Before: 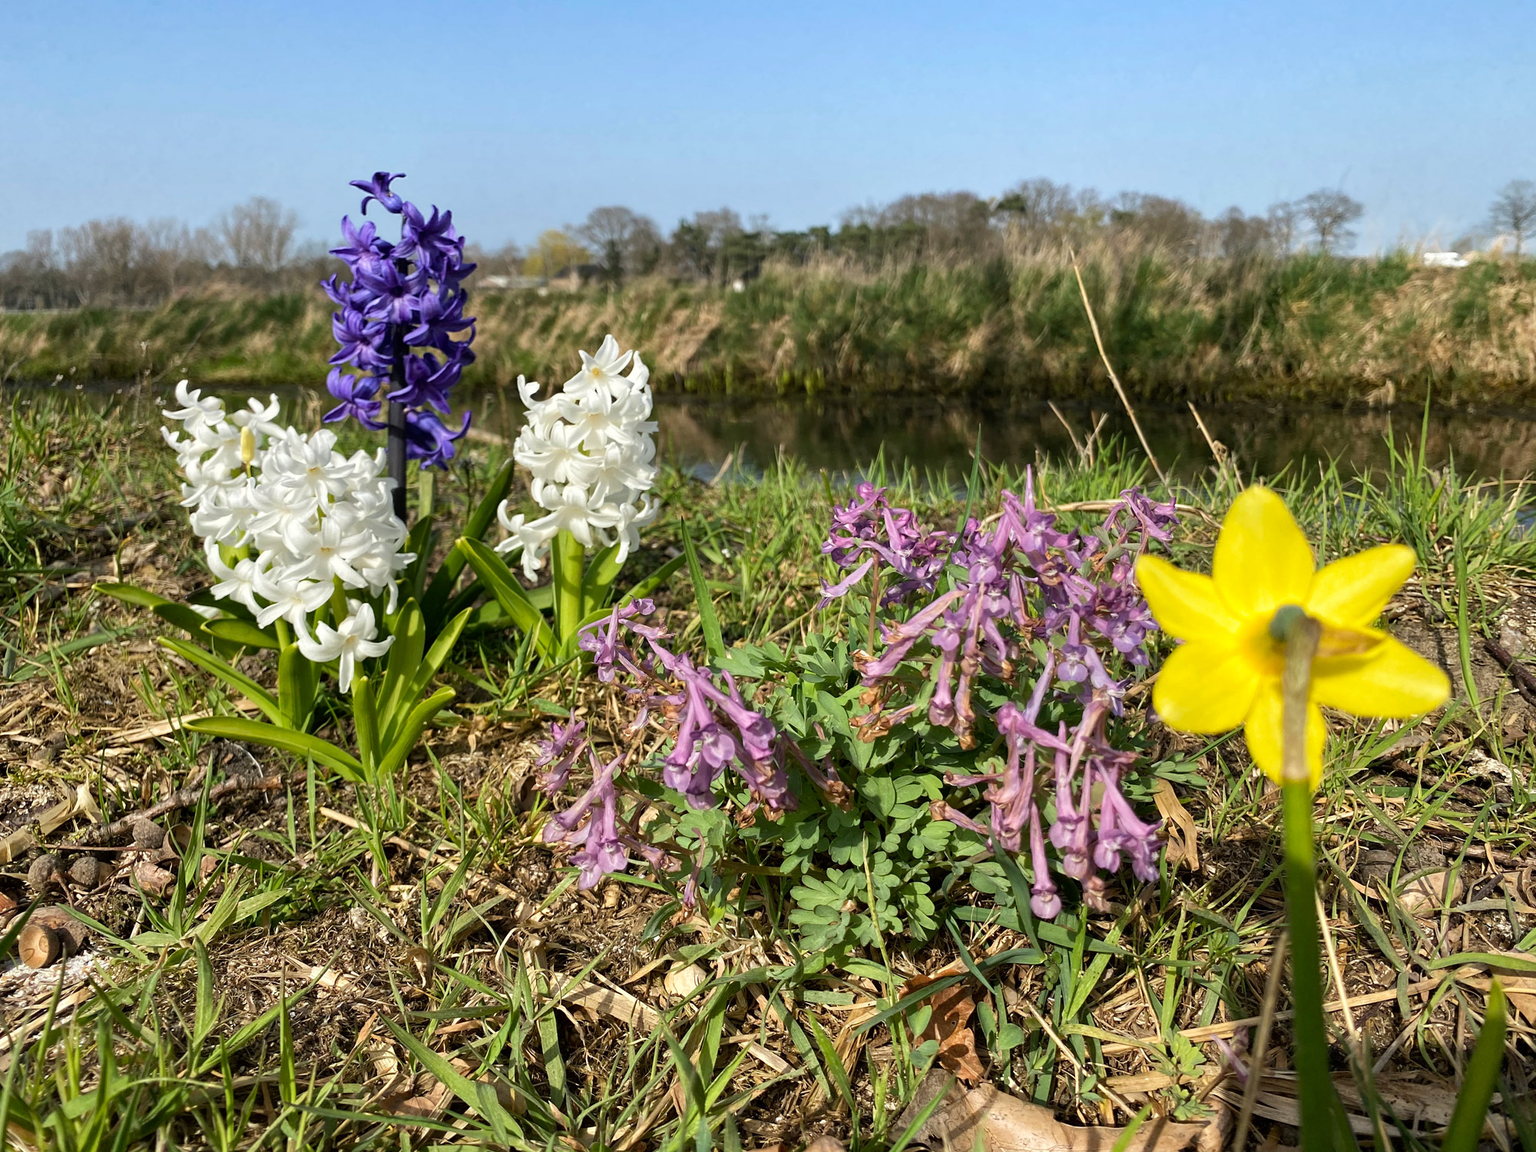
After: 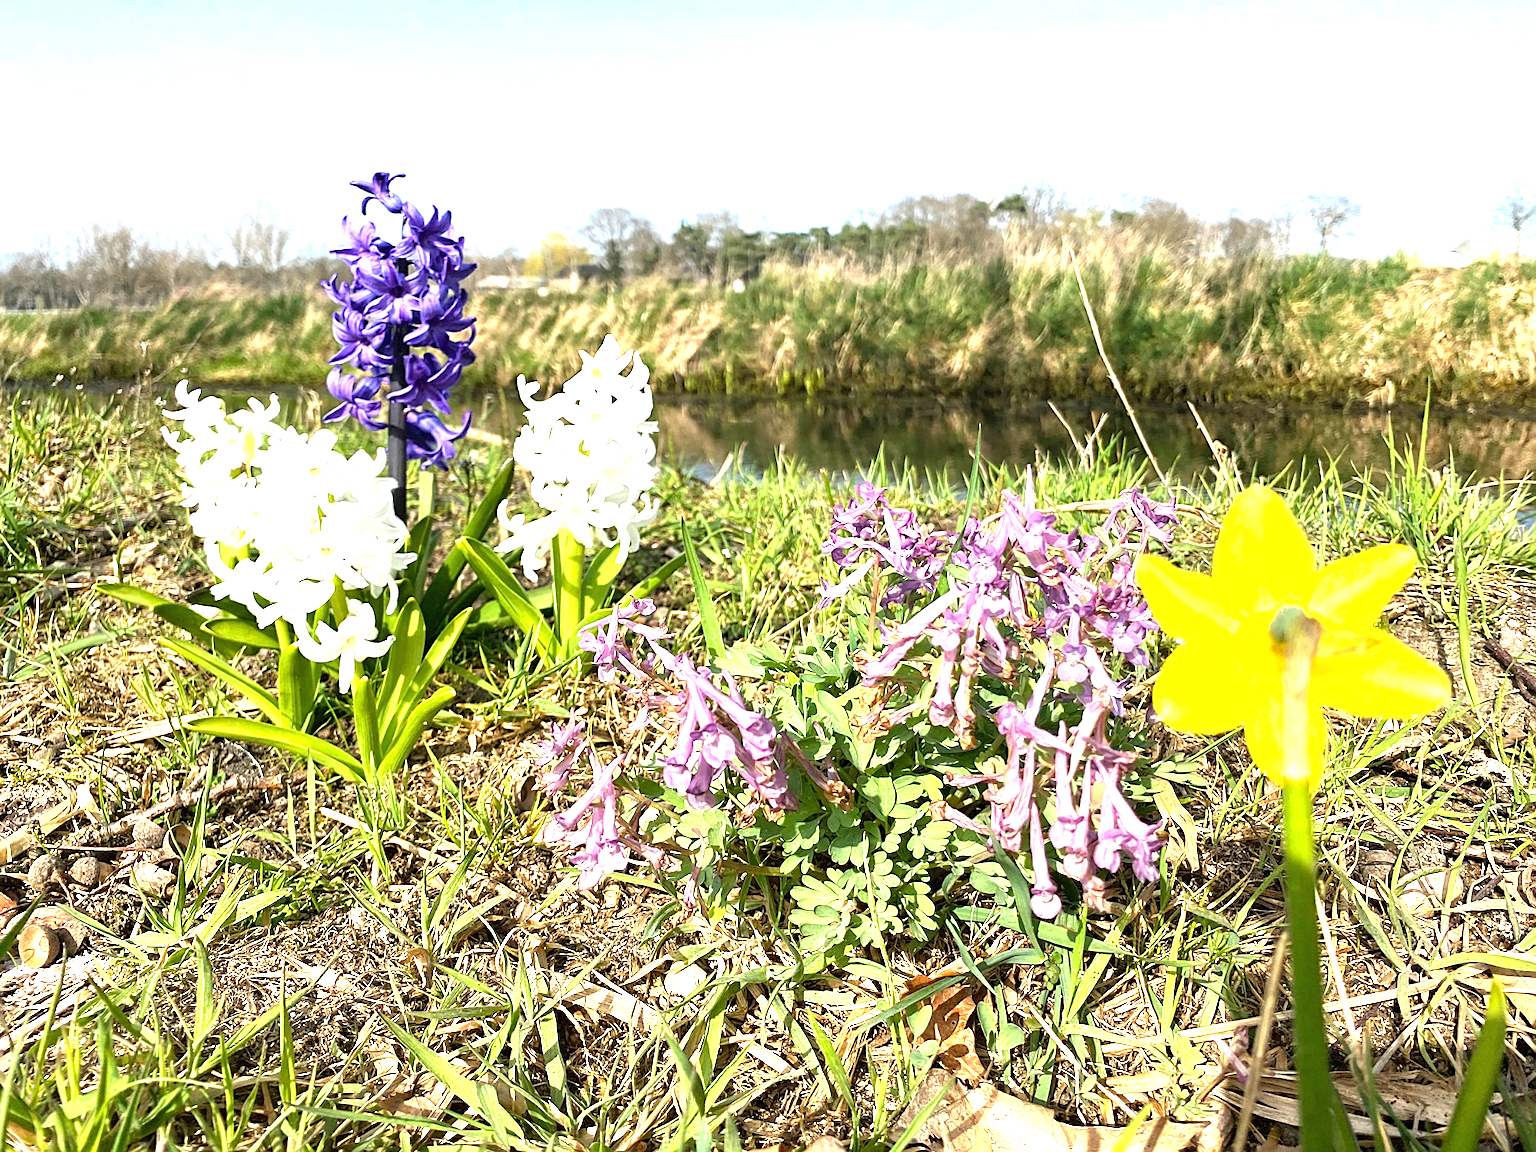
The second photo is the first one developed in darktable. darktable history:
exposure: black level correction 0, exposure 1.683 EV, compensate exposure bias true, compensate highlight preservation false
sharpen: on, module defaults
